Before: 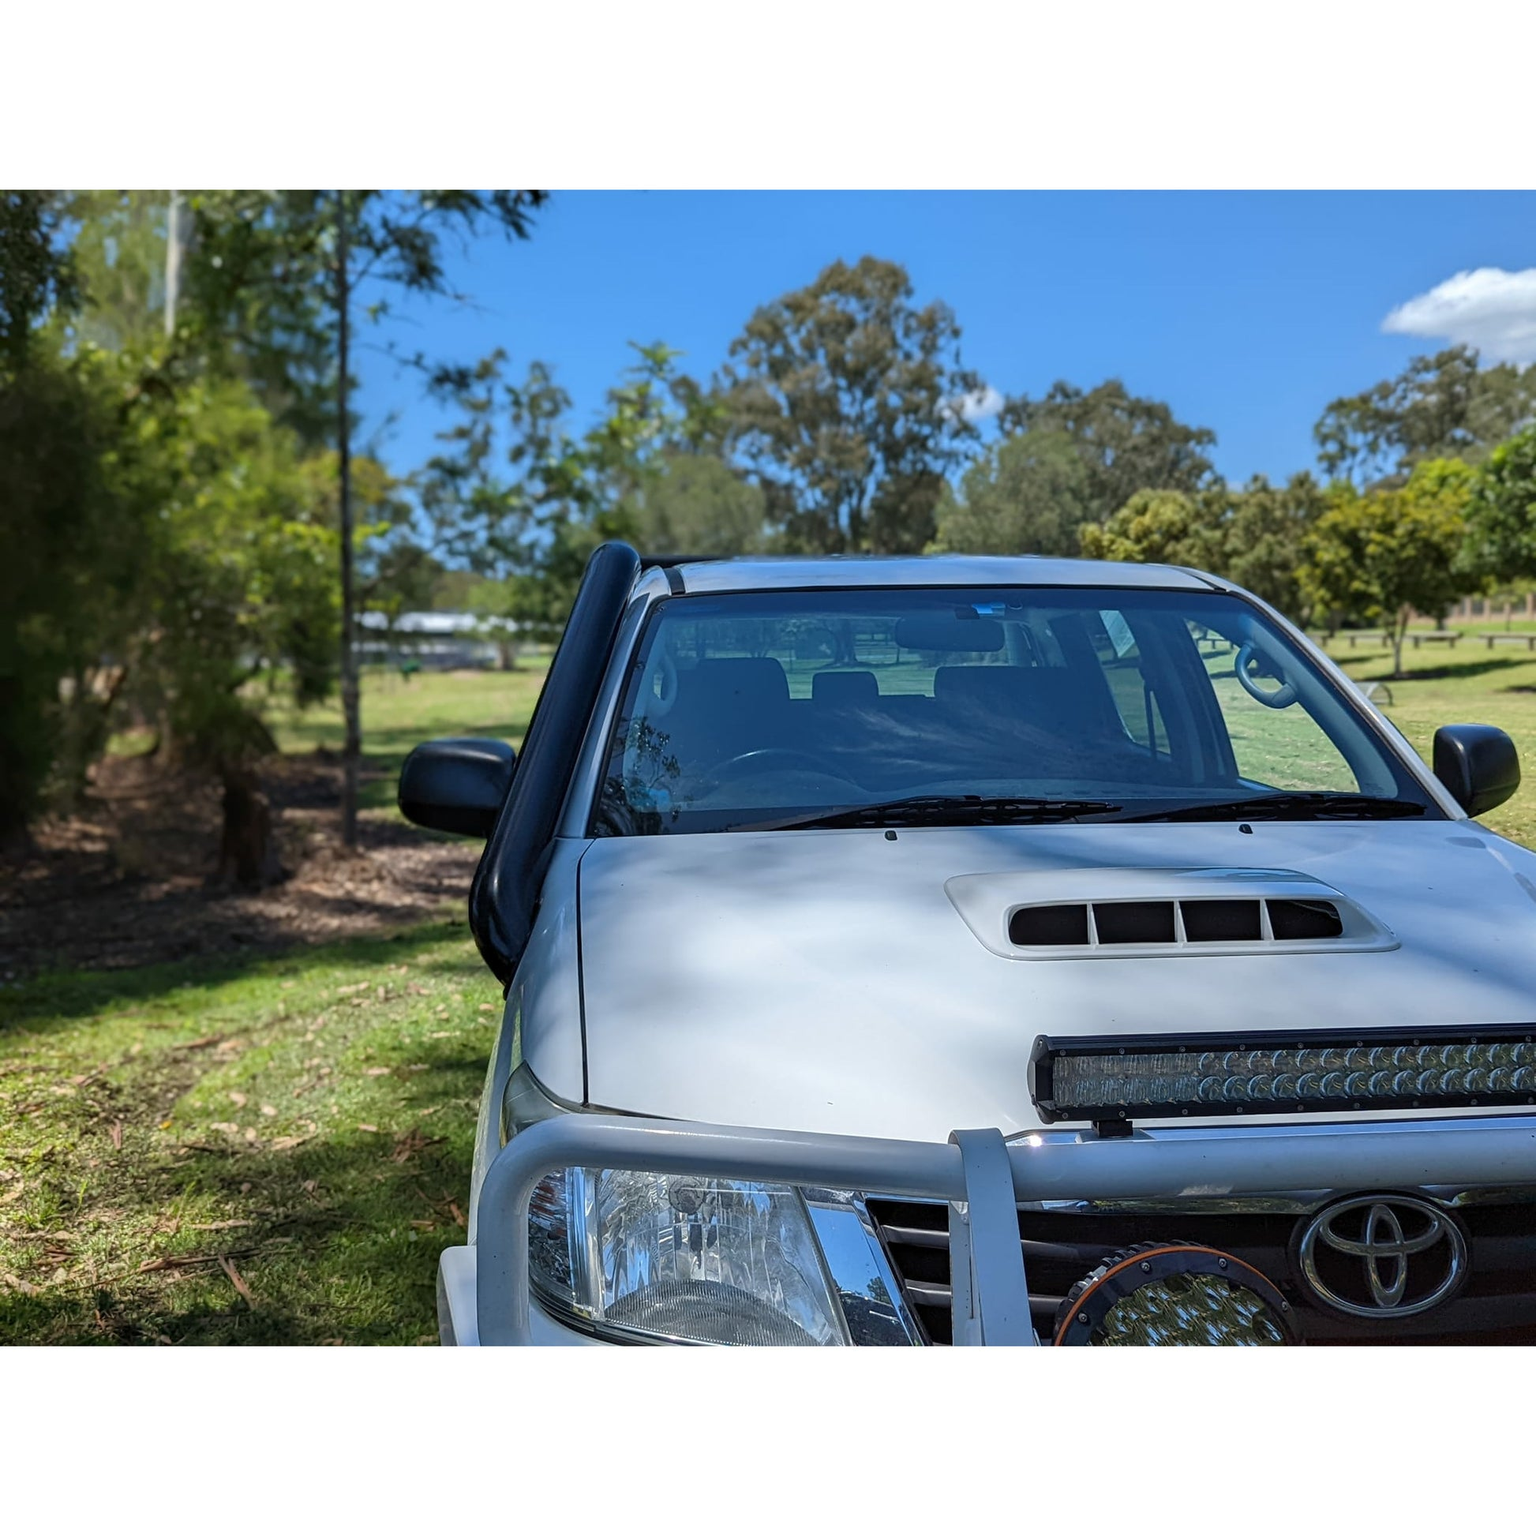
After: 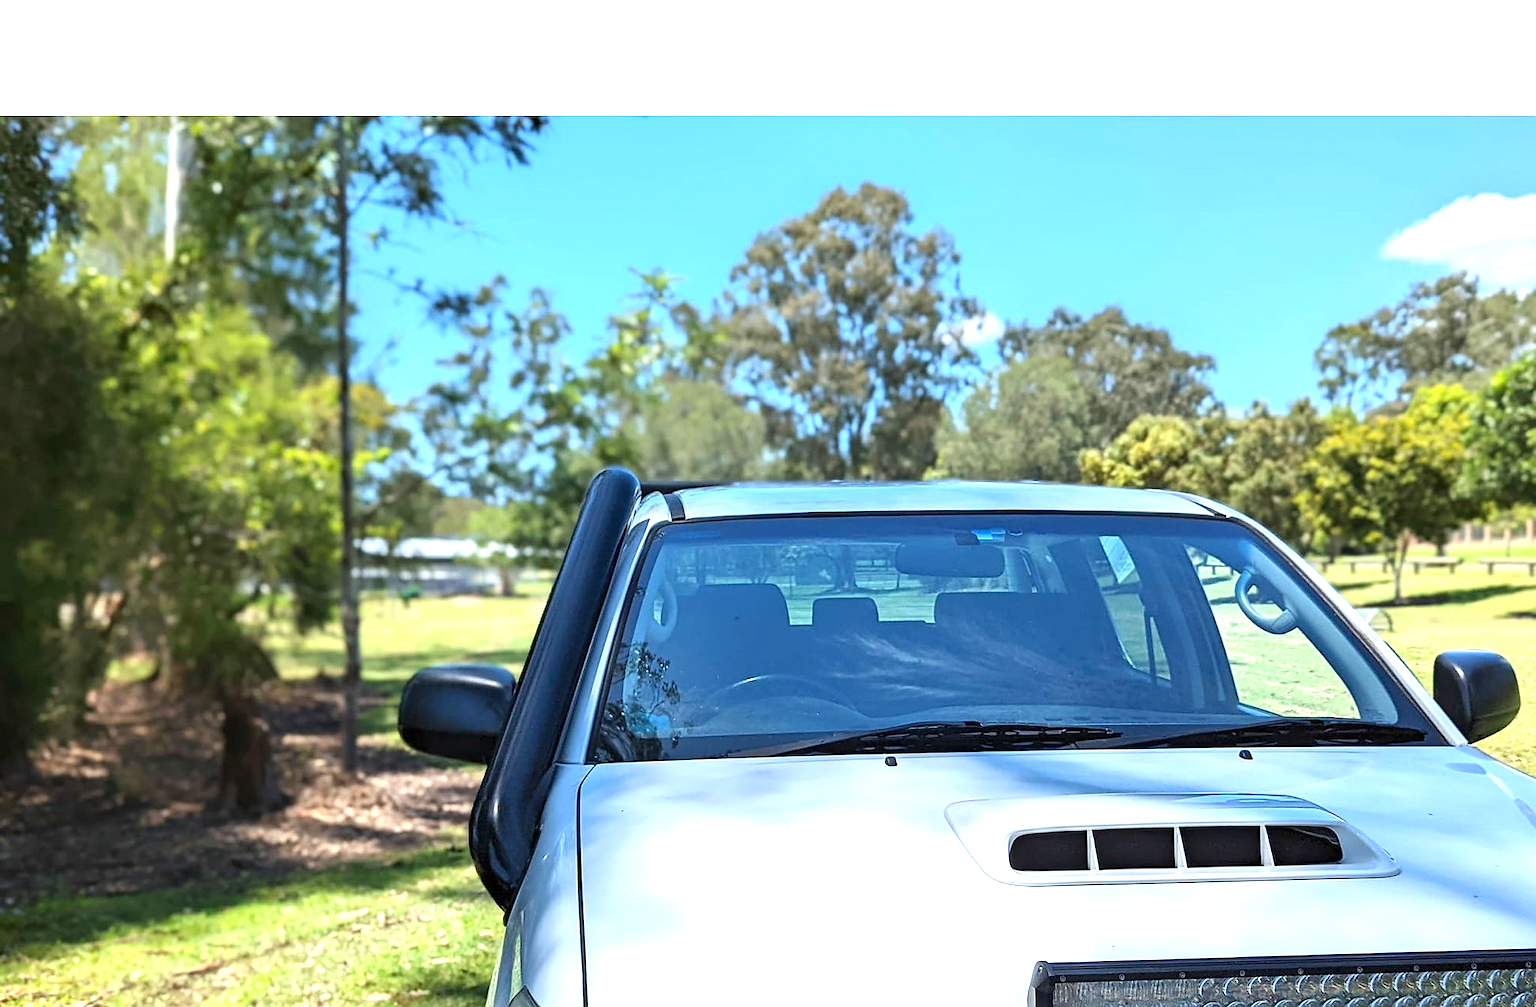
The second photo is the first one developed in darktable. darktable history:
exposure: black level correction 0, exposure 1.3 EV, compensate exposure bias true, compensate highlight preservation false
crop and rotate: top 4.848%, bottom 29.503%
contrast brightness saturation: contrast 0.1, brightness 0.02, saturation 0.02
sharpen: radius 0.969, amount 0.604
